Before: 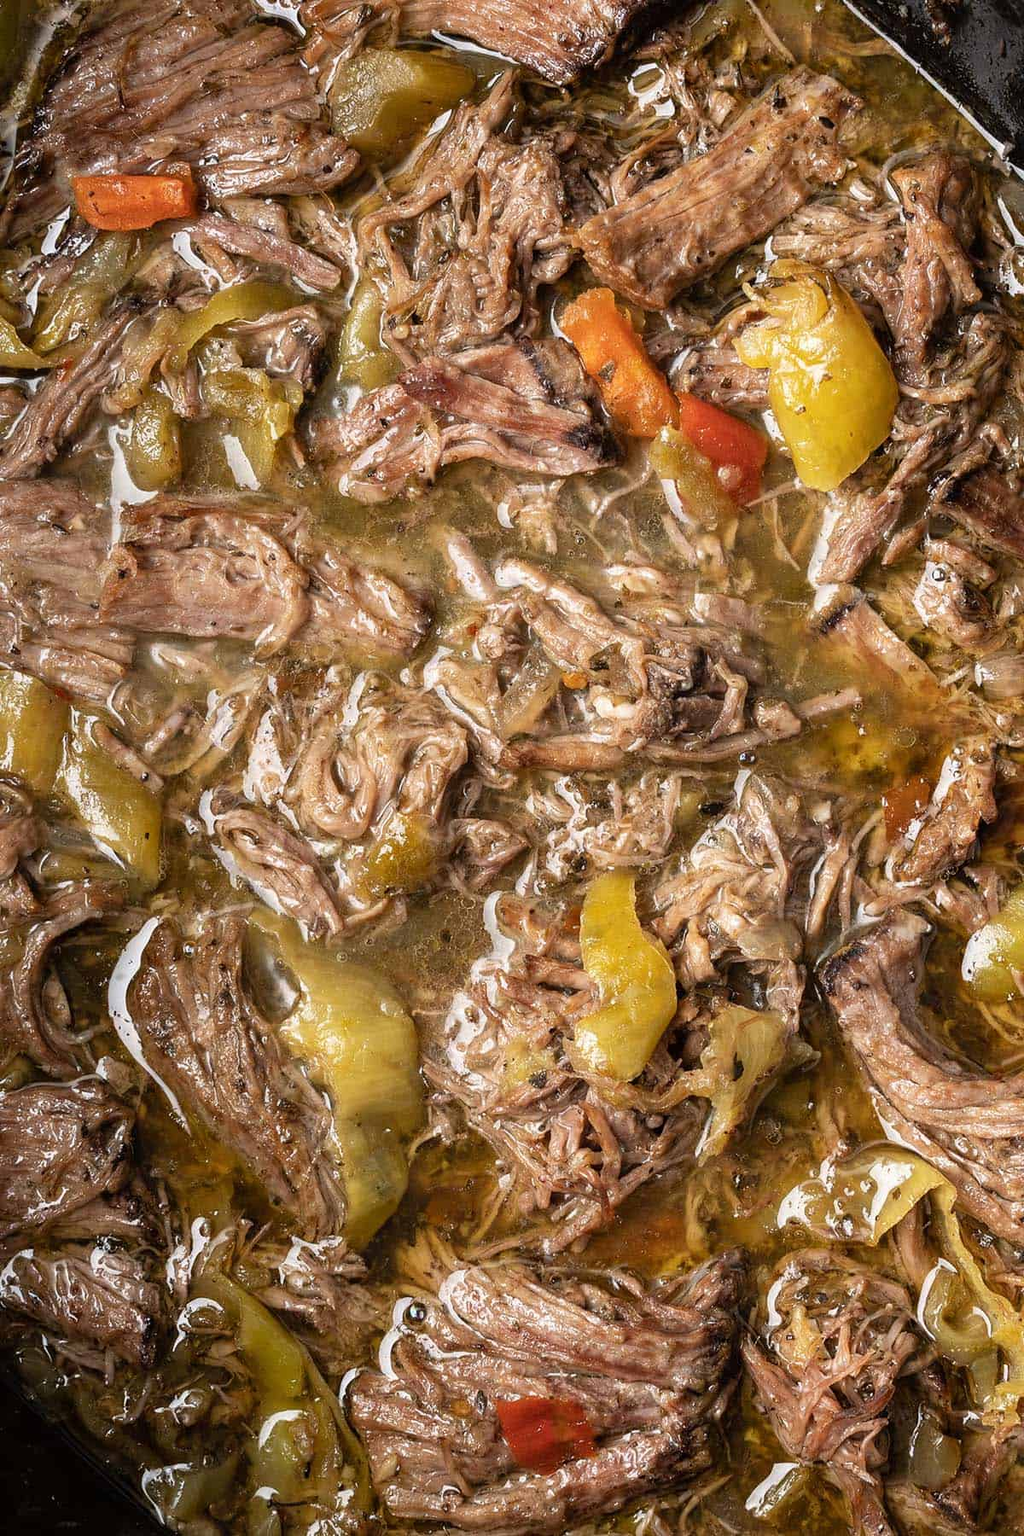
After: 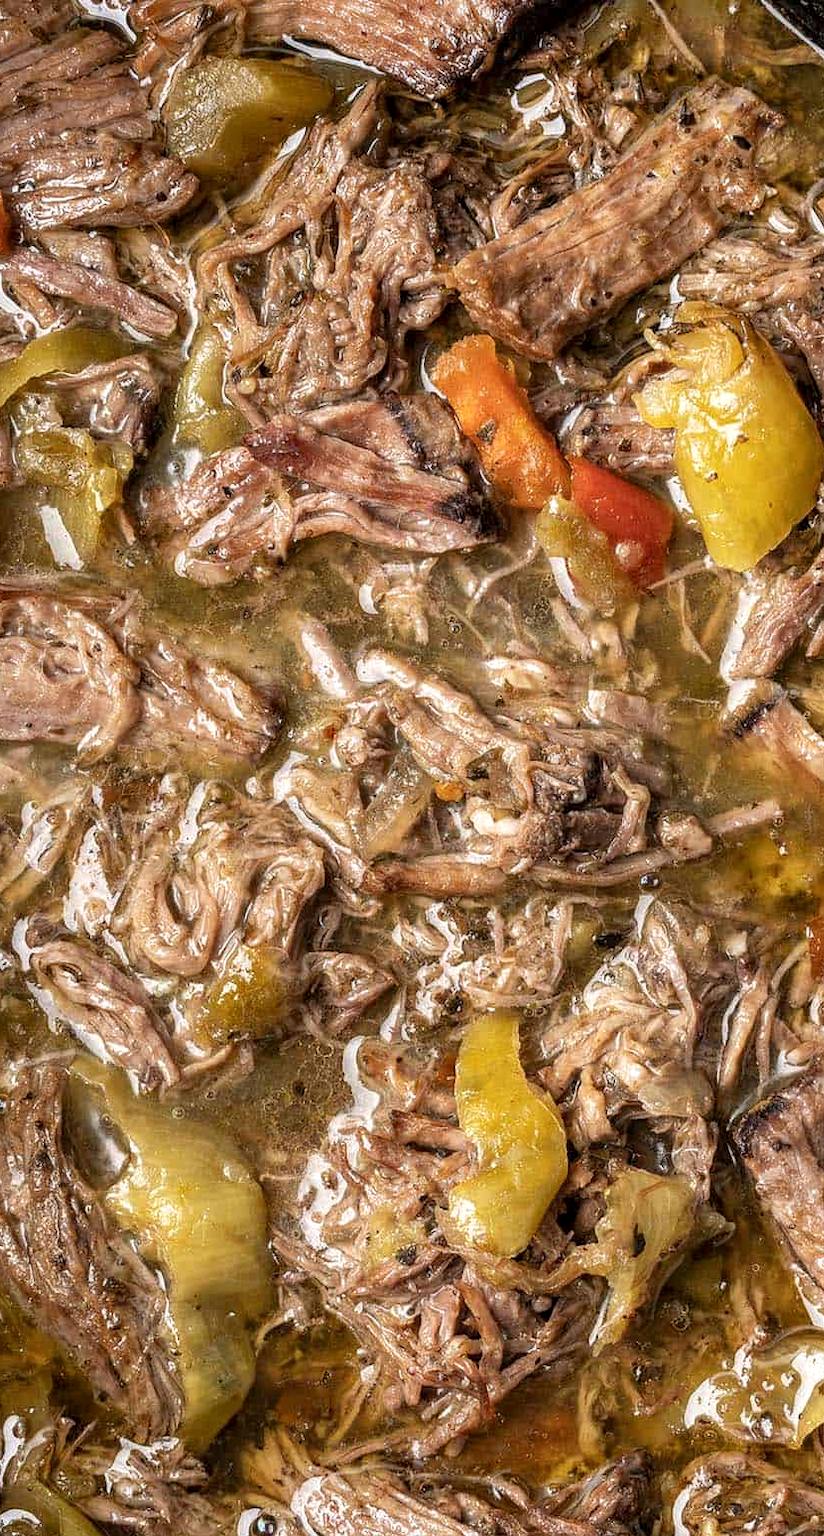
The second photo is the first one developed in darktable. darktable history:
crop: left 18.479%, right 12.2%, bottom 13.971%
local contrast: on, module defaults
